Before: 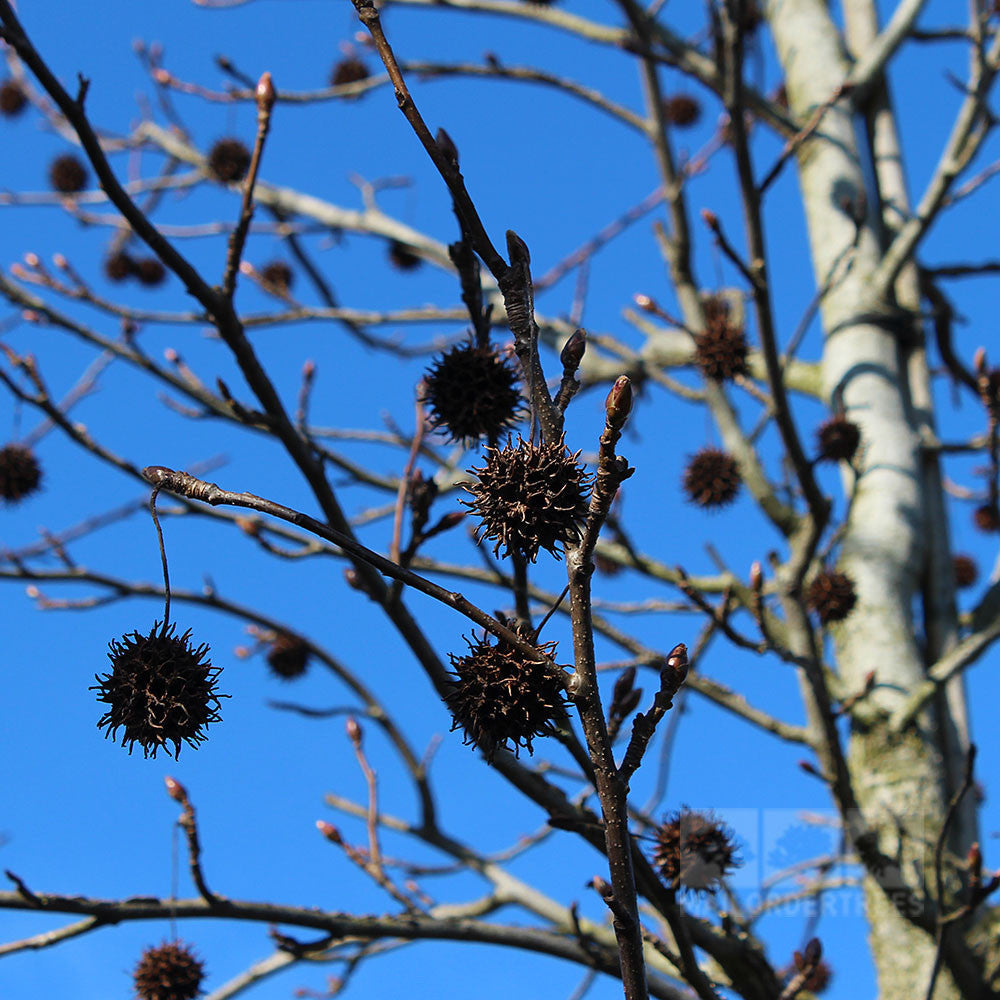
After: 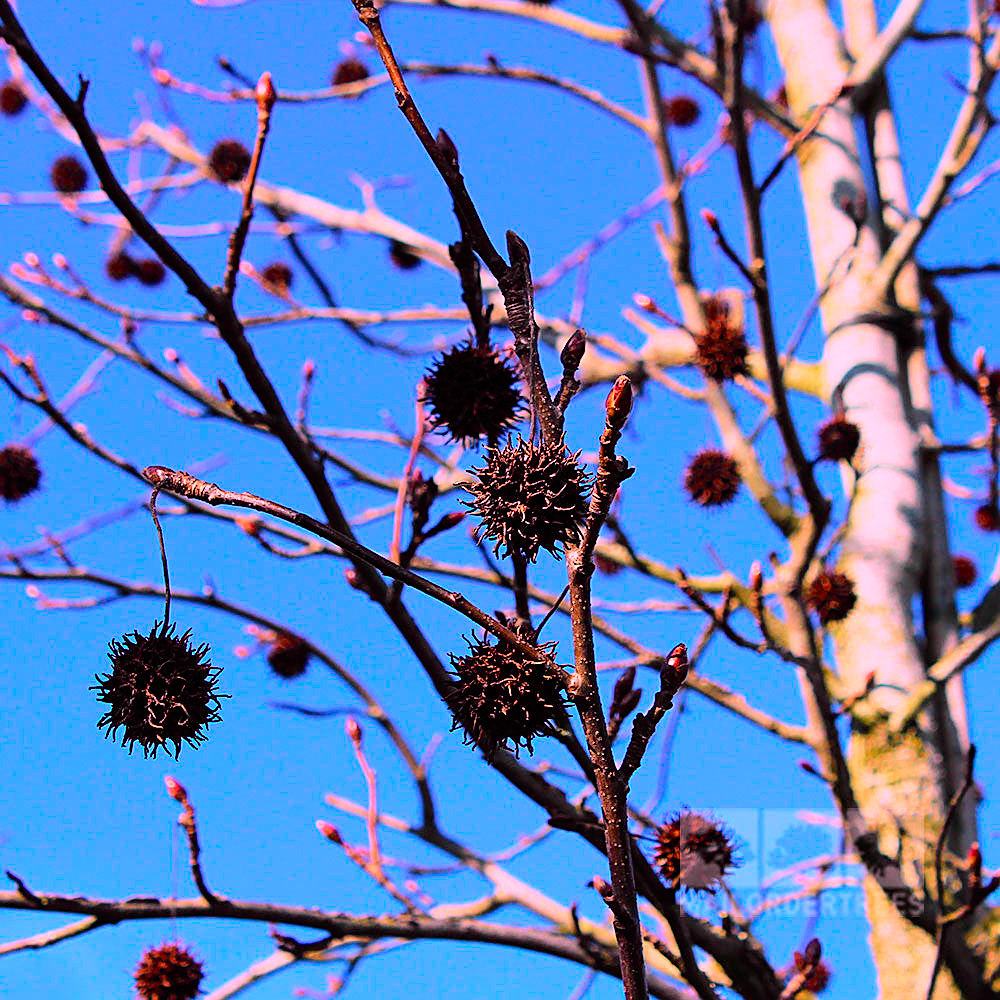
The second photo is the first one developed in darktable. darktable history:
white balance: red 1.188, blue 1.11
sharpen: on, module defaults
tone curve: curves: ch0 [(0, 0) (0.062, 0.023) (0.168, 0.142) (0.359, 0.419) (0.469, 0.544) (0.634, 0.722) (0.839, 0.909) (0.998, 0.978)]; ch1 [(0, 0) (0.437, 0.408) (0.472, 0.47) (0.502, 0.504) (0.527, 0.546) (0.568, 0.619) (0.608, 0.665) (0.669, 0.748) (0.859, 0.899) (1, 1)]; ch2 [(0, 0) (0.33, 0.301) (0.421, 0.443) (0.473, 0.498) (0.509, 0.5) (0.535, 0.564) (0.575, 0.625) (0.608, 0.667) (1, 1)], color space Lab, independent channels, preserve colors none
color balance rgb: perceptual saturation grading › global saturation 25%, perceptual brilliance grading › mid-tones 10%, perceptual brilliance grading › shadows 15%, global vibrance 20%
